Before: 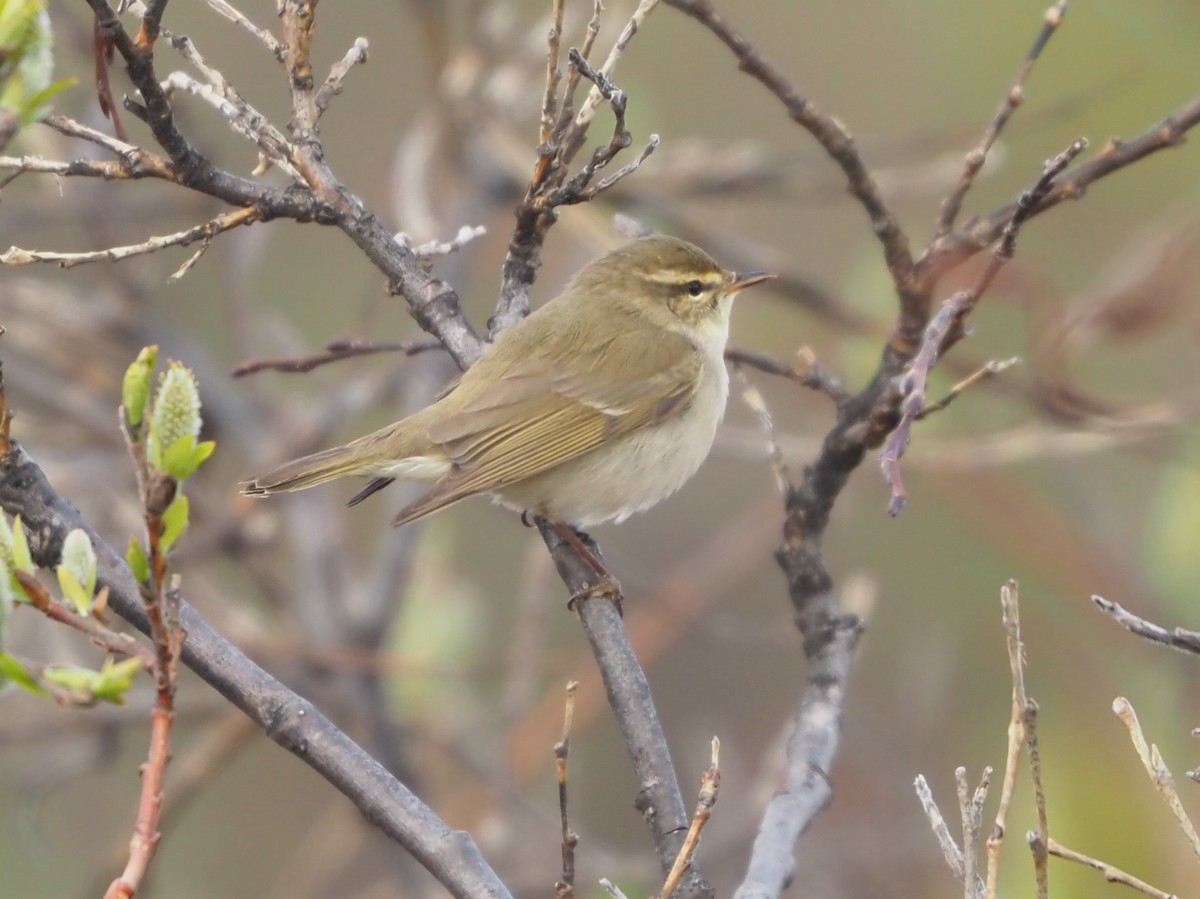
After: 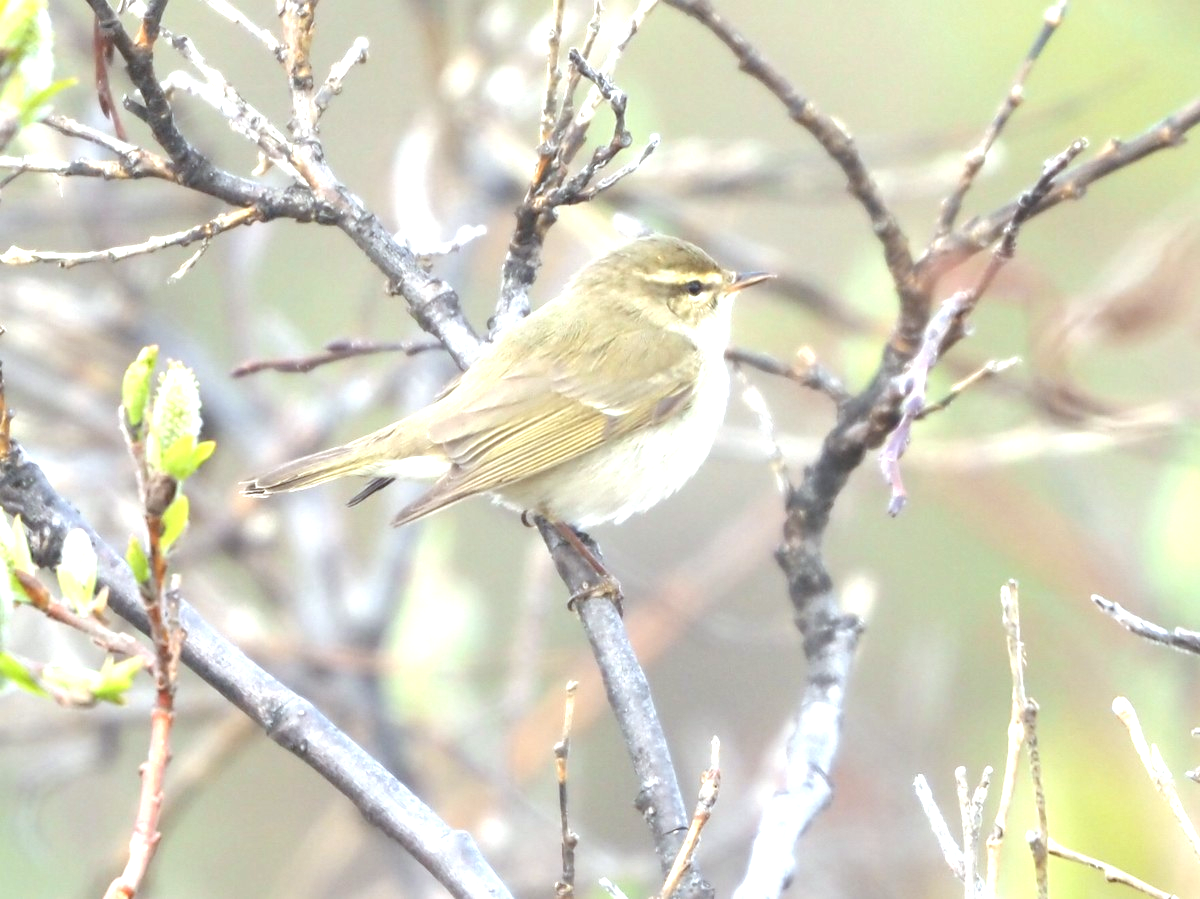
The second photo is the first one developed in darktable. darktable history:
white balance: red 0.925, blue 1.046
exposure: black level correction 0, exposure 1.45 EV, compensate exposure bias true, compensate highlight preservation false
contrast brightness saturation: saturation -0.05
